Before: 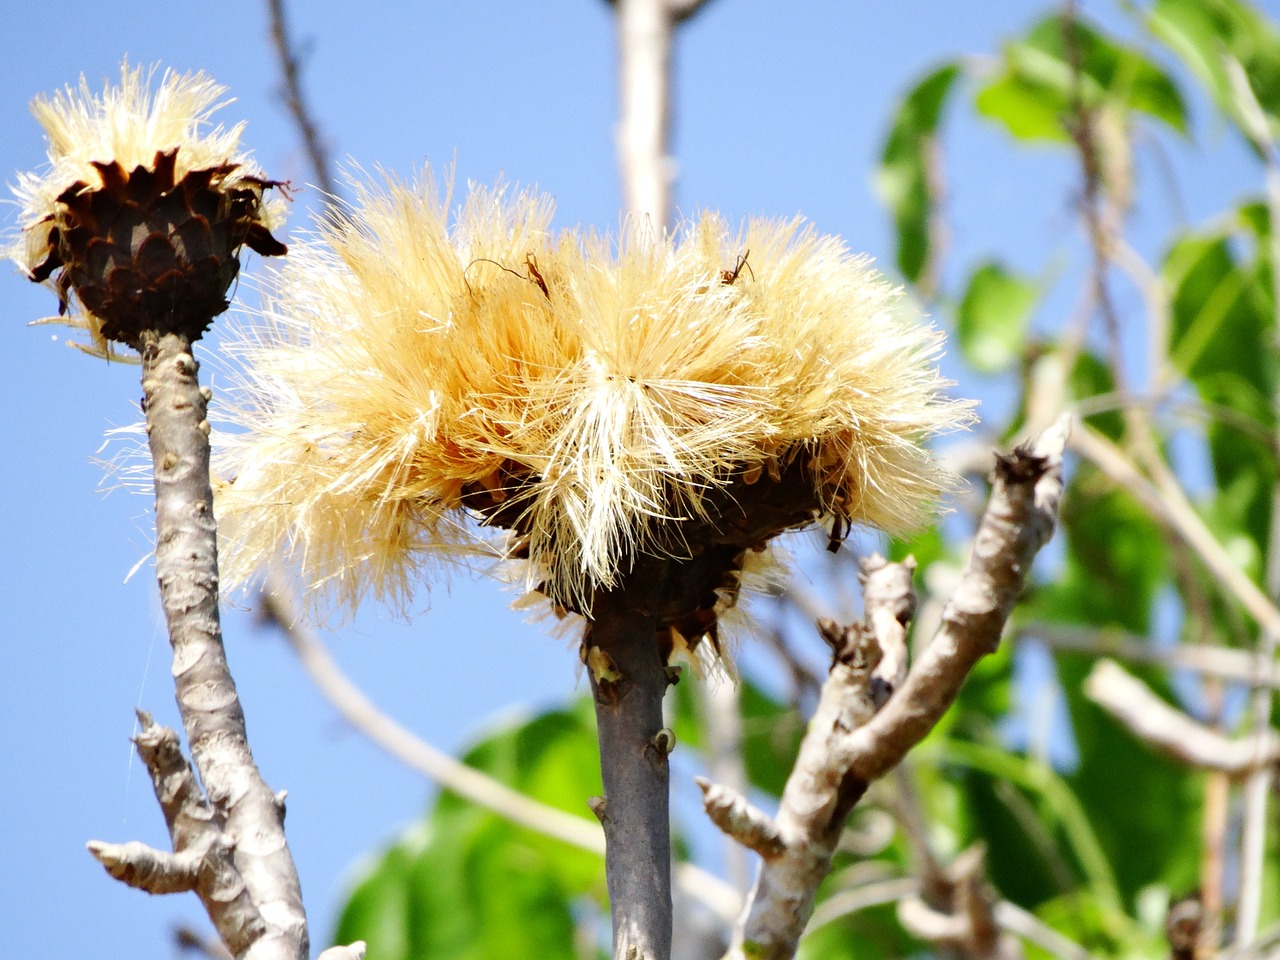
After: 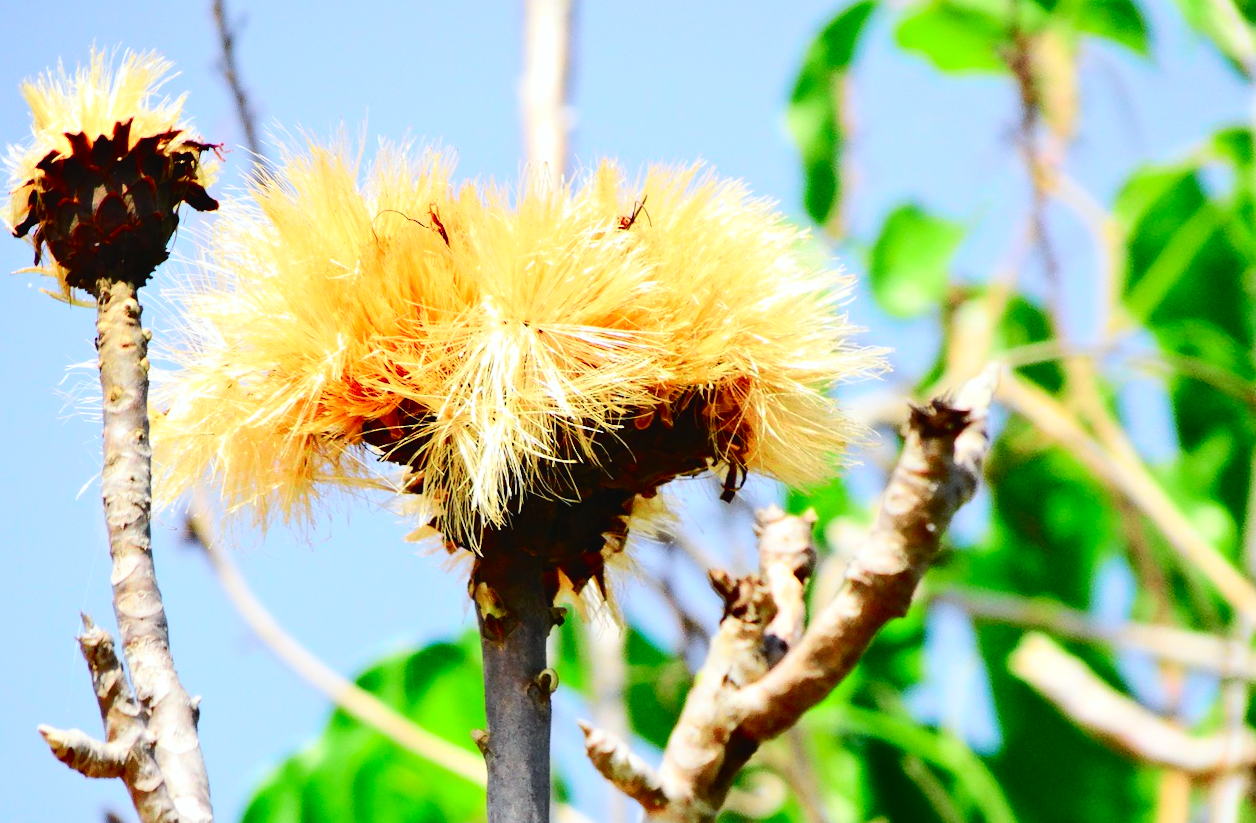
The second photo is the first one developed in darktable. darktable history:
tone curve: curves: ch0 [(0, 0.023) (0.103, 0.087) (0.277, 0.28) (0.438, 0.547) (0.546, 0.678) (0.735, 0.843) (0.994, 1)]; ch1 [(0, 0) (0.371, 0.261) (0.465, 0.42) (0.488, 0.477) (0.512, 0.513) (0.542, 0.581) (0.574, 0.647) (0.636, 0.747) (1, 1)]; ch2 [(0, 0) (0.369, 0.388) (0.449, 0.431) (0.478, 0.471) (0.516, 0.517) (0.575, 0.642) (0.649, 0.726) (1, 1)], color space Lab, independent channels, preserve colors none
rotate and perspective: rotation 1.69°, lens shift (vertical) -0.023, lens shift (horizontal) -0.291, crop left 0.025, crop right 0.988, crop top 0.092, crop bottom 0.842
tone equalizer: on, module defaults
